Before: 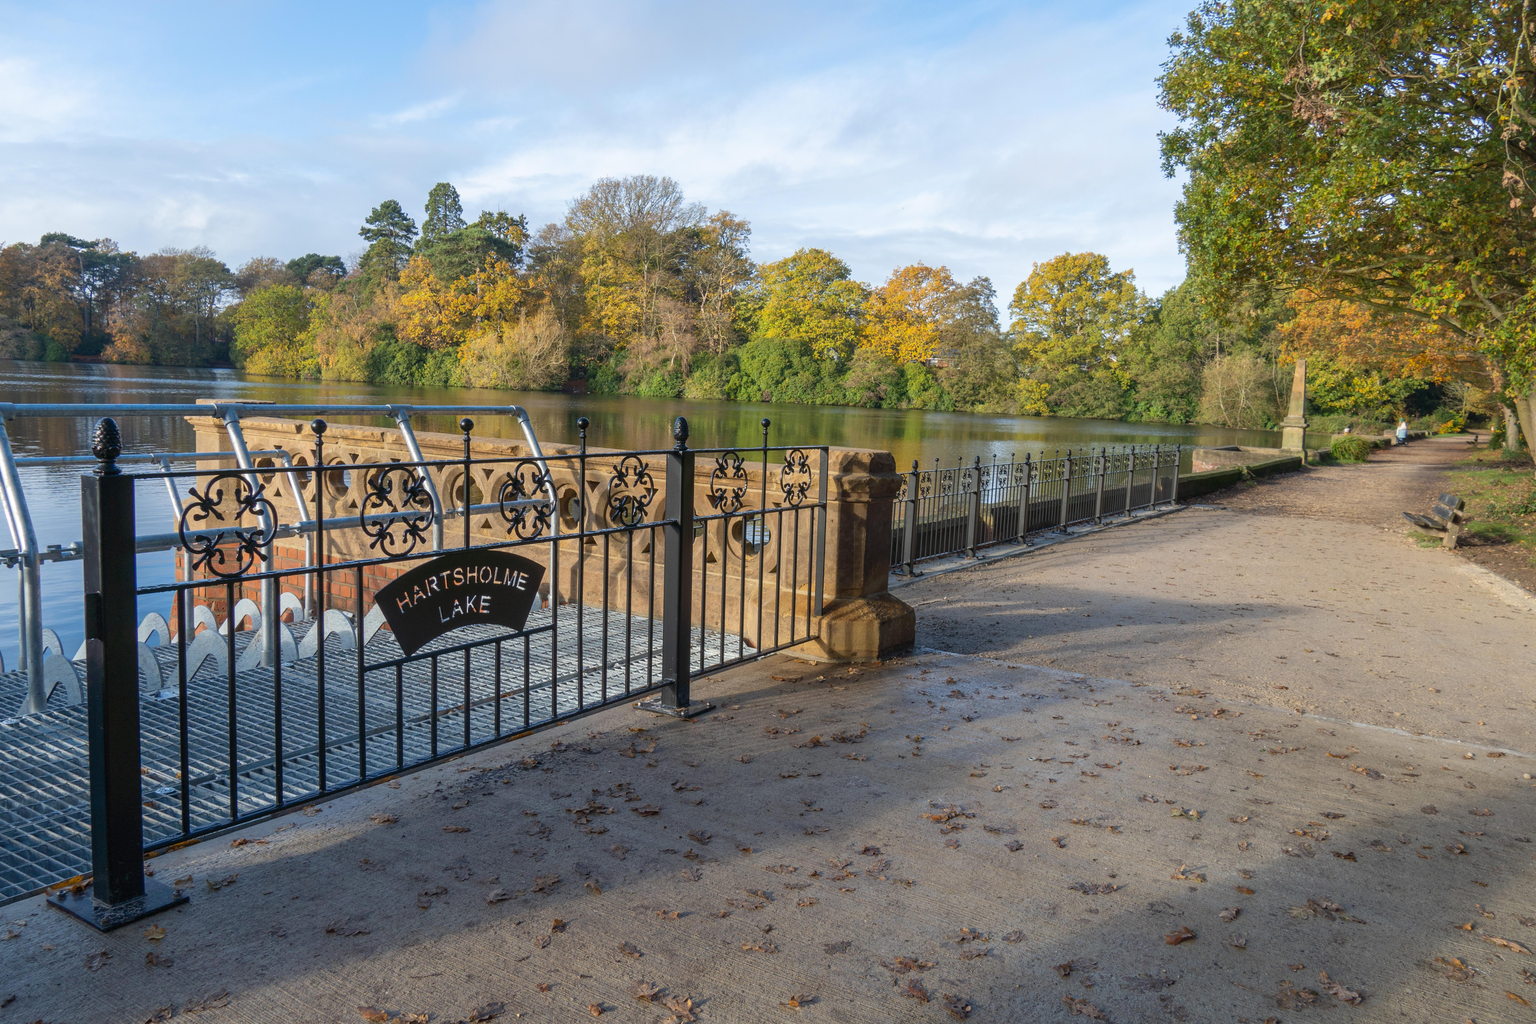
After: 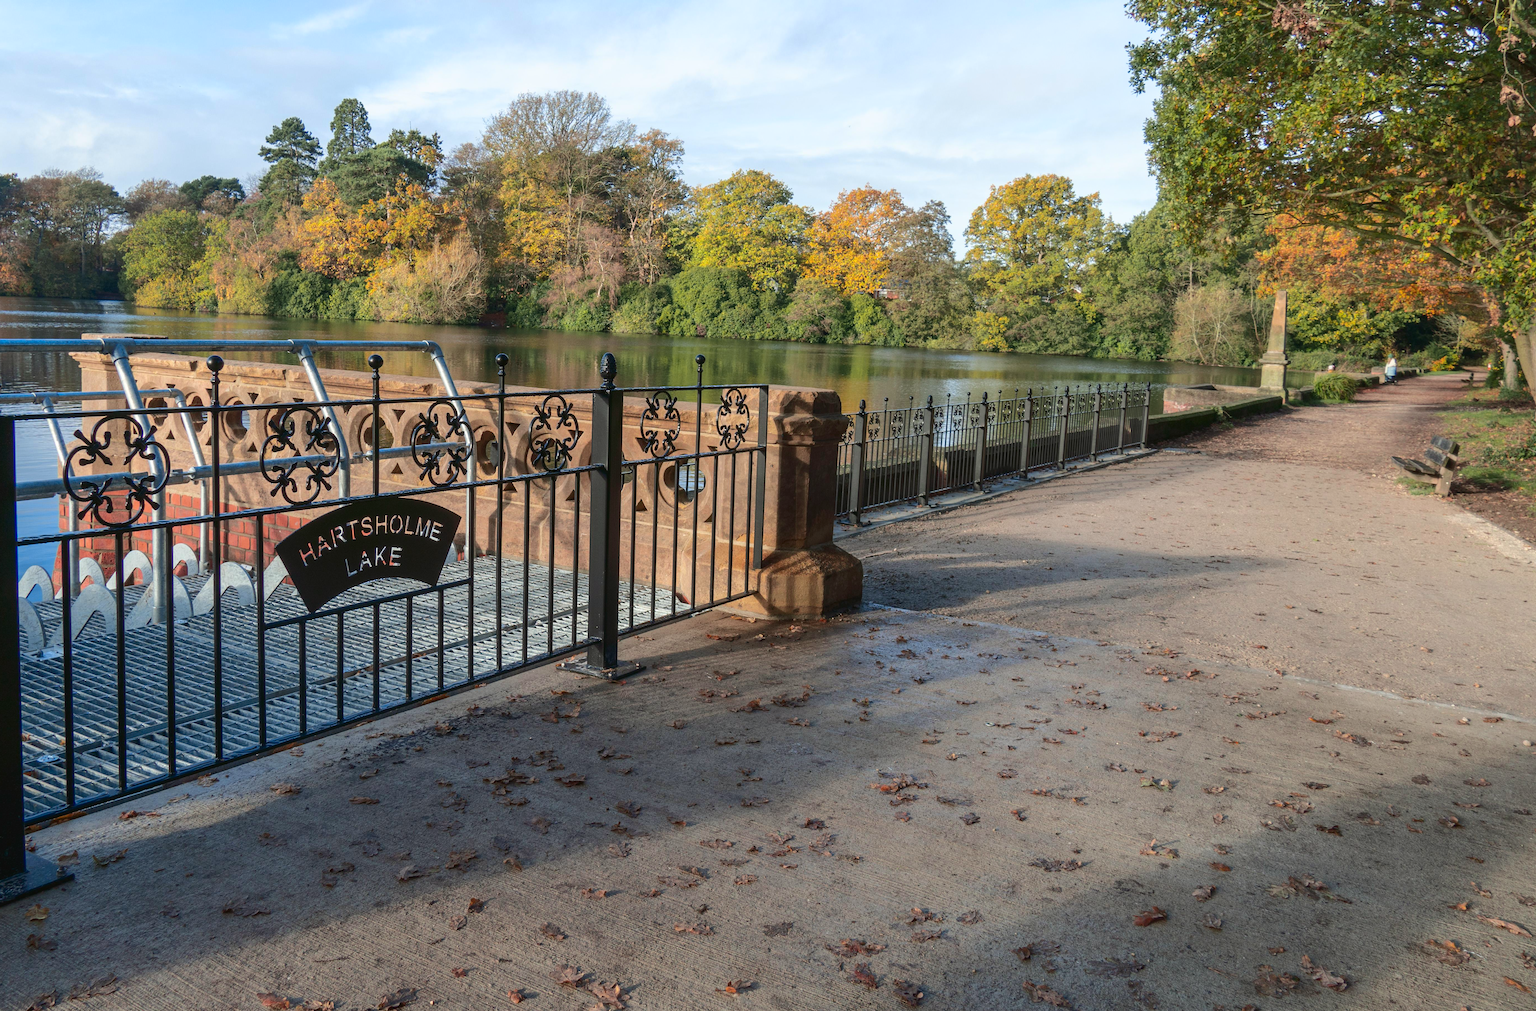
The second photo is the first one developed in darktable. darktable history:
tone curve: curves: ch0 [(0, 0.021) (0.059, 0.053) (0.212, 0.18) (0.337, 0.304) (0.495, 0.505) (0.725, 0.731) (0.89, 0.919) (1, 1)]; ch1 [(0, 0) (0.094, 0.081) (0.285, 0.299) (0.413, 0.43) (0.479, 0.475) (0.54, 0.55) (0.615, 0.65) (0.683, 0.688) (1, 1)]; ch2 [(0, 0) (0.257, 0.217) (0.434, 0.434) (0.498, 0.507) (0.599, 0.578) (1, 1)], color space Lab, independent channels, preserve colors none
crop and rotate: left 7.899%, top 9.018%
contrast brightness saturation: contrast 0.04, saturation 0.071
